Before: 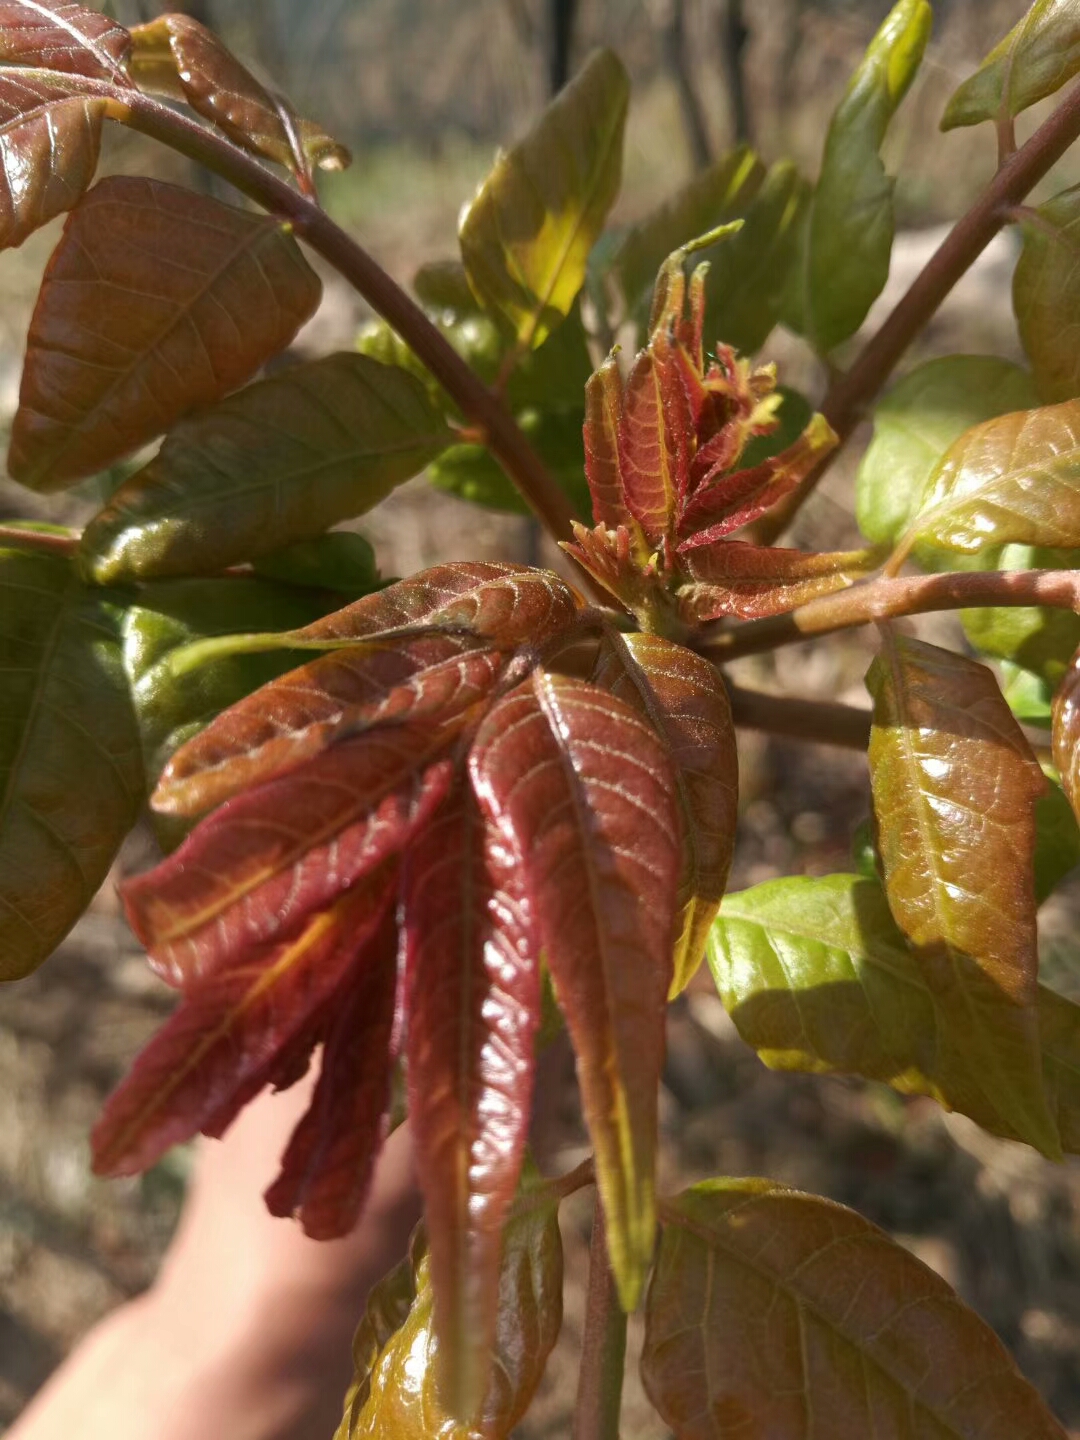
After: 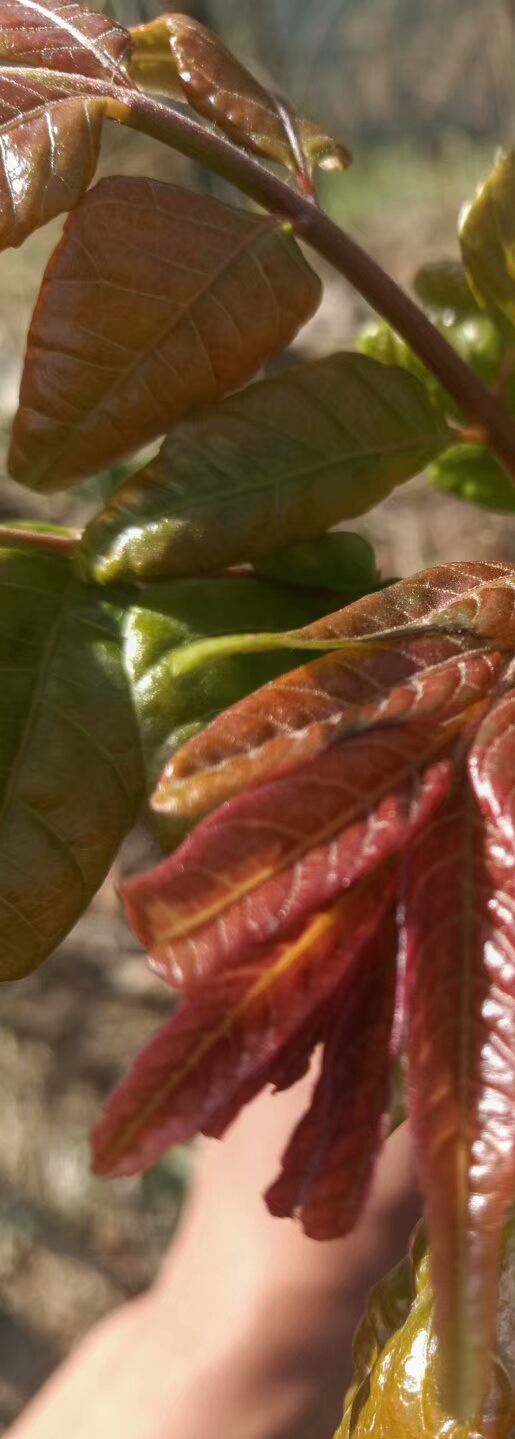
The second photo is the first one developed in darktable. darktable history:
local contrast: detail 109%
crop and rotate: left 0.018%, top 0%, right 52.269%
